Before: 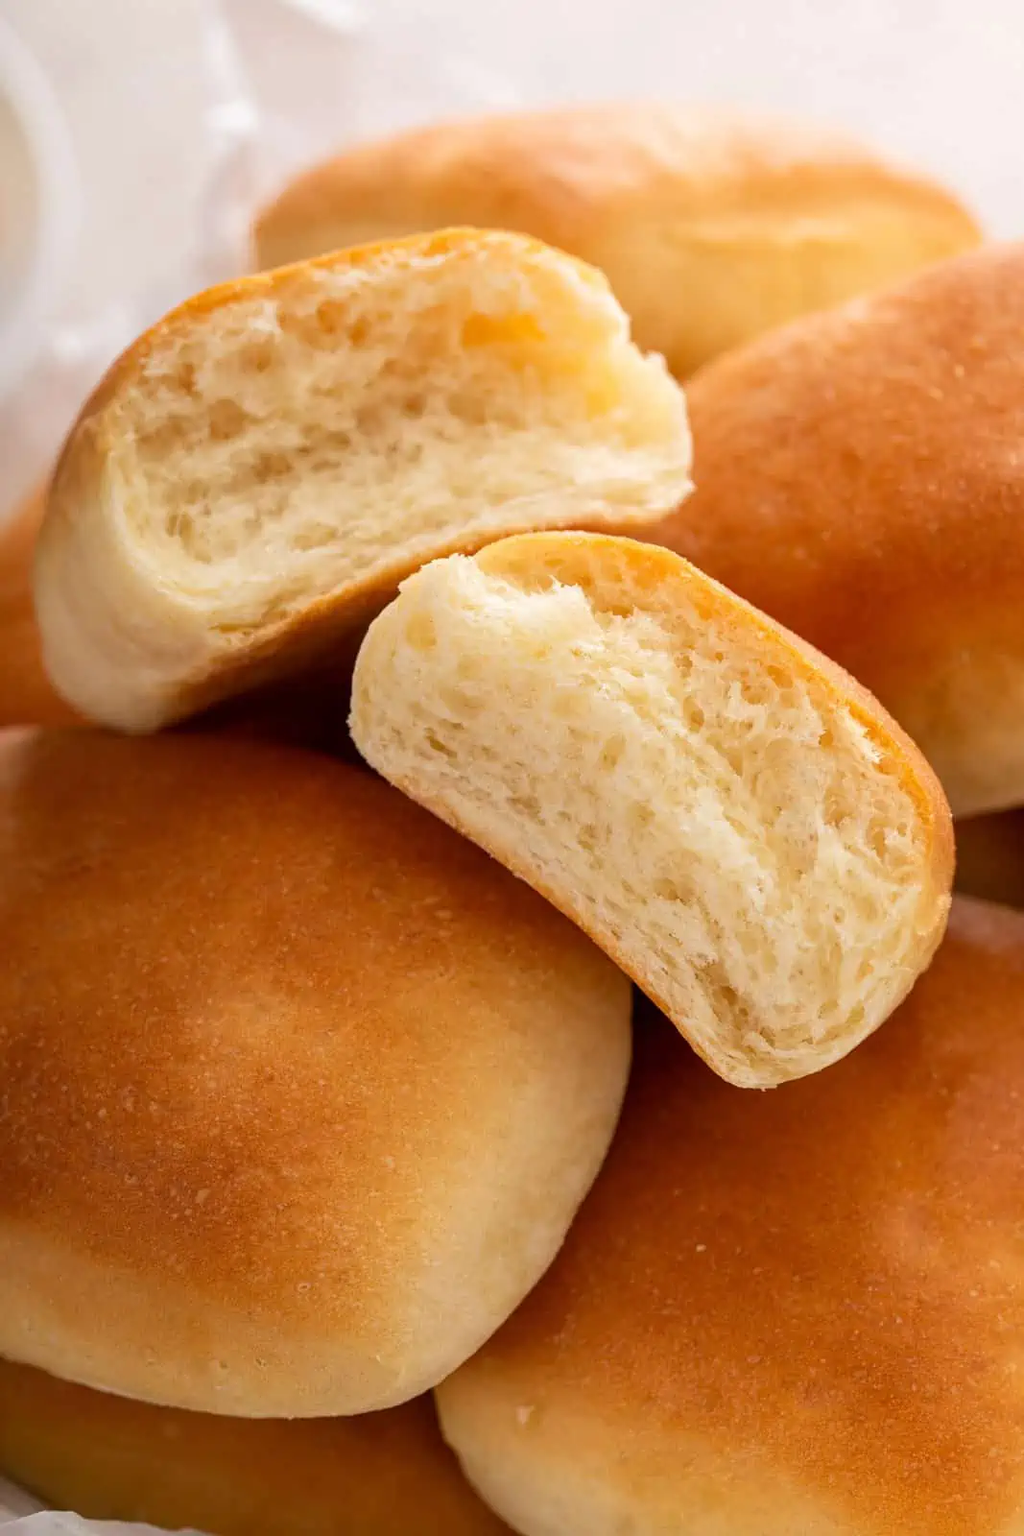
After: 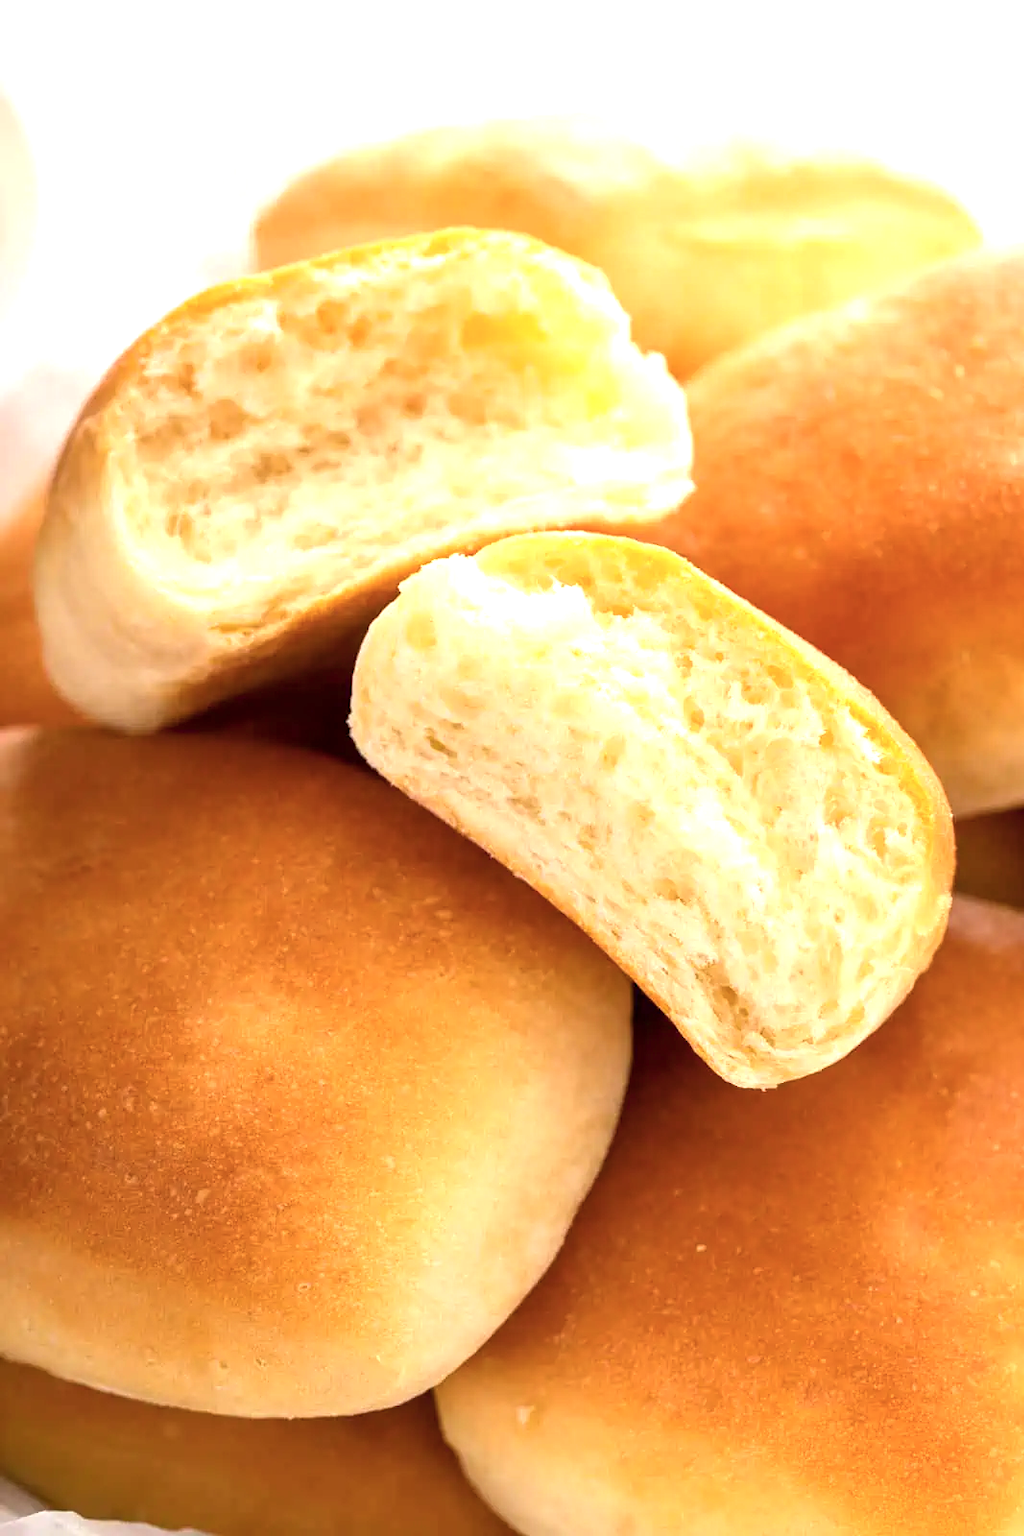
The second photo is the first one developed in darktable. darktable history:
color balance rgb: perceptual saturation grading › global saturation 0.678%, perceptual brilliance grading › global brilliance -1.515%, perceptual brilliance grading › highlights -1.709%, perceptual brilliance grading › mid-tones -2.002%, perceptual brilliance grading › shadows -0.943%, global vibrance 20%
exposure: black level correction 0.001, exposure 1.133 EV, compensate exposure bias true, compensate highlight preservation false
color zones: curves: ch1 [(0, 0.469) (0.001, 0.469) (0.12, 0.446) (0.248, 0.469) (0.5, 0.5) (0.748, 0.5) (0.999, 0.469) (1, 0.469)], mix 20.4%
